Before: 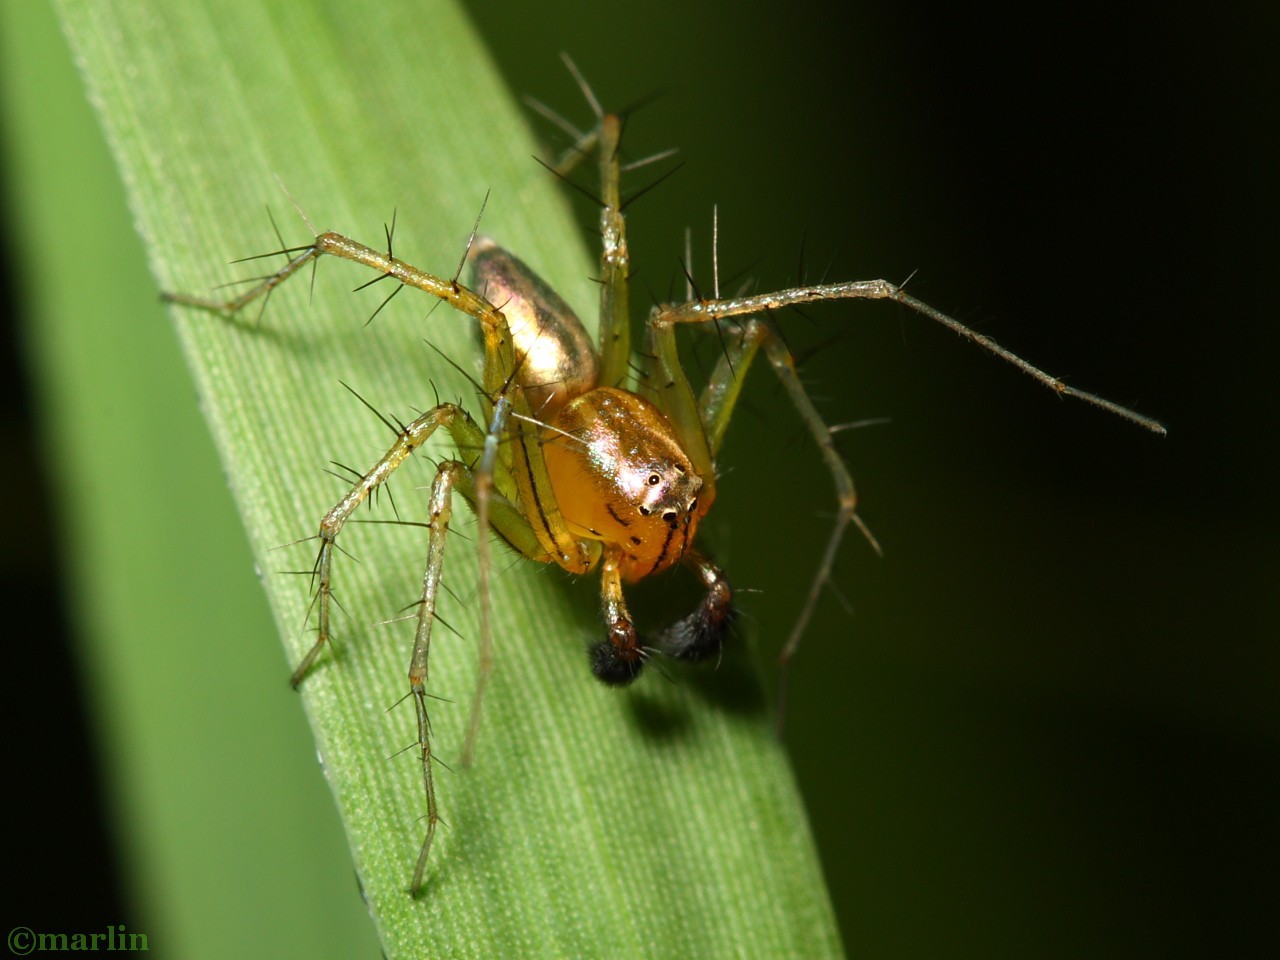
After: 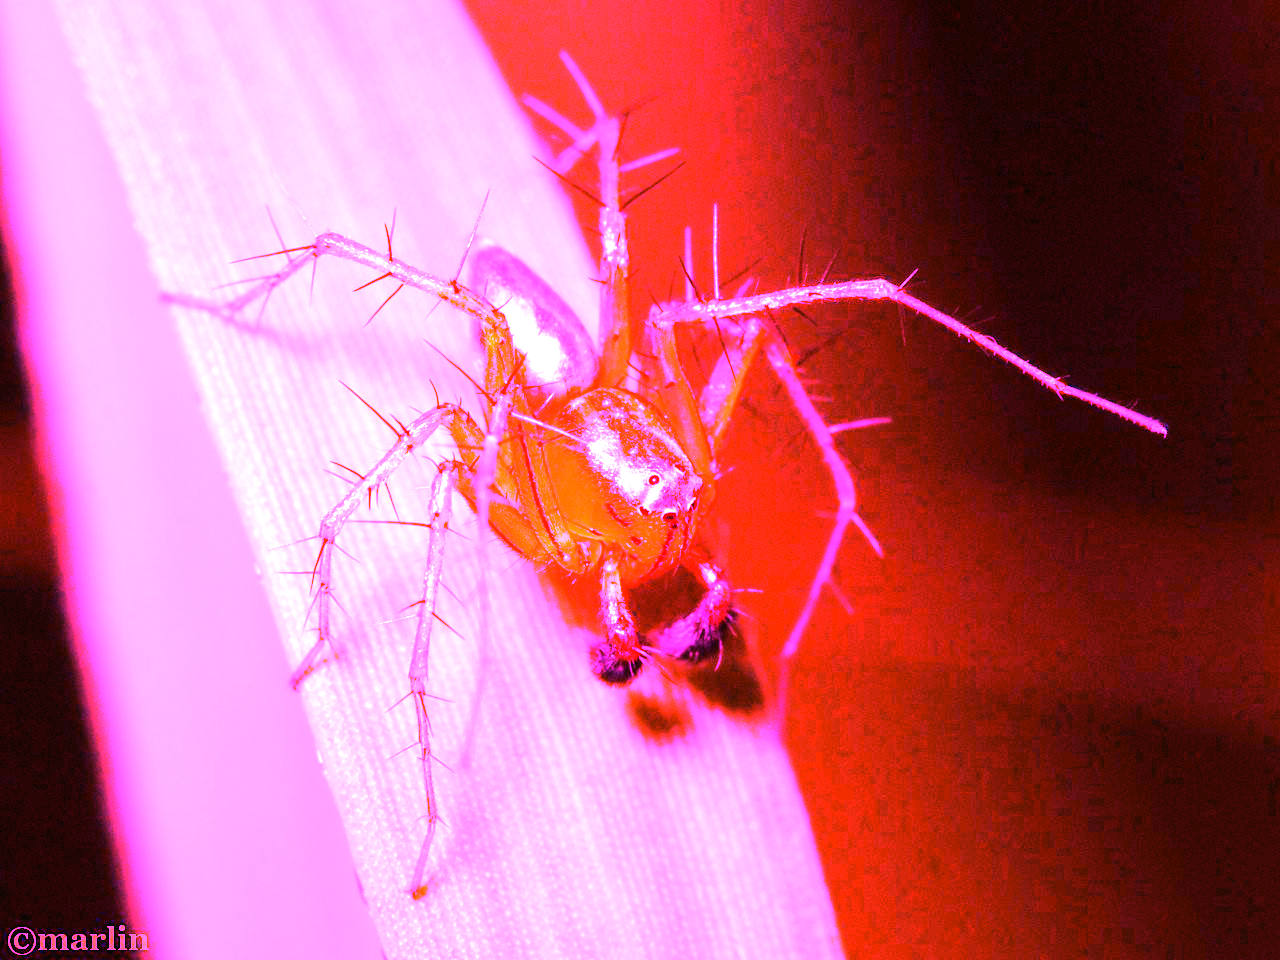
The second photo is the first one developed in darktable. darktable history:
white balance: red 8, blue 8
tone equalizer: -8 EV -0.417 EV, -7 EV -0.389 EV, -6 EV -0.333 EV, -5 EV -0.222 EV, -3 EV 0.222 EV, -2 EV 0.333 EV, -1 EV 0.389 EV, +0 EV 0.417 EV, edges refinement/feathering 500, mask exposure compensation -1.57 EV, preserve details no
